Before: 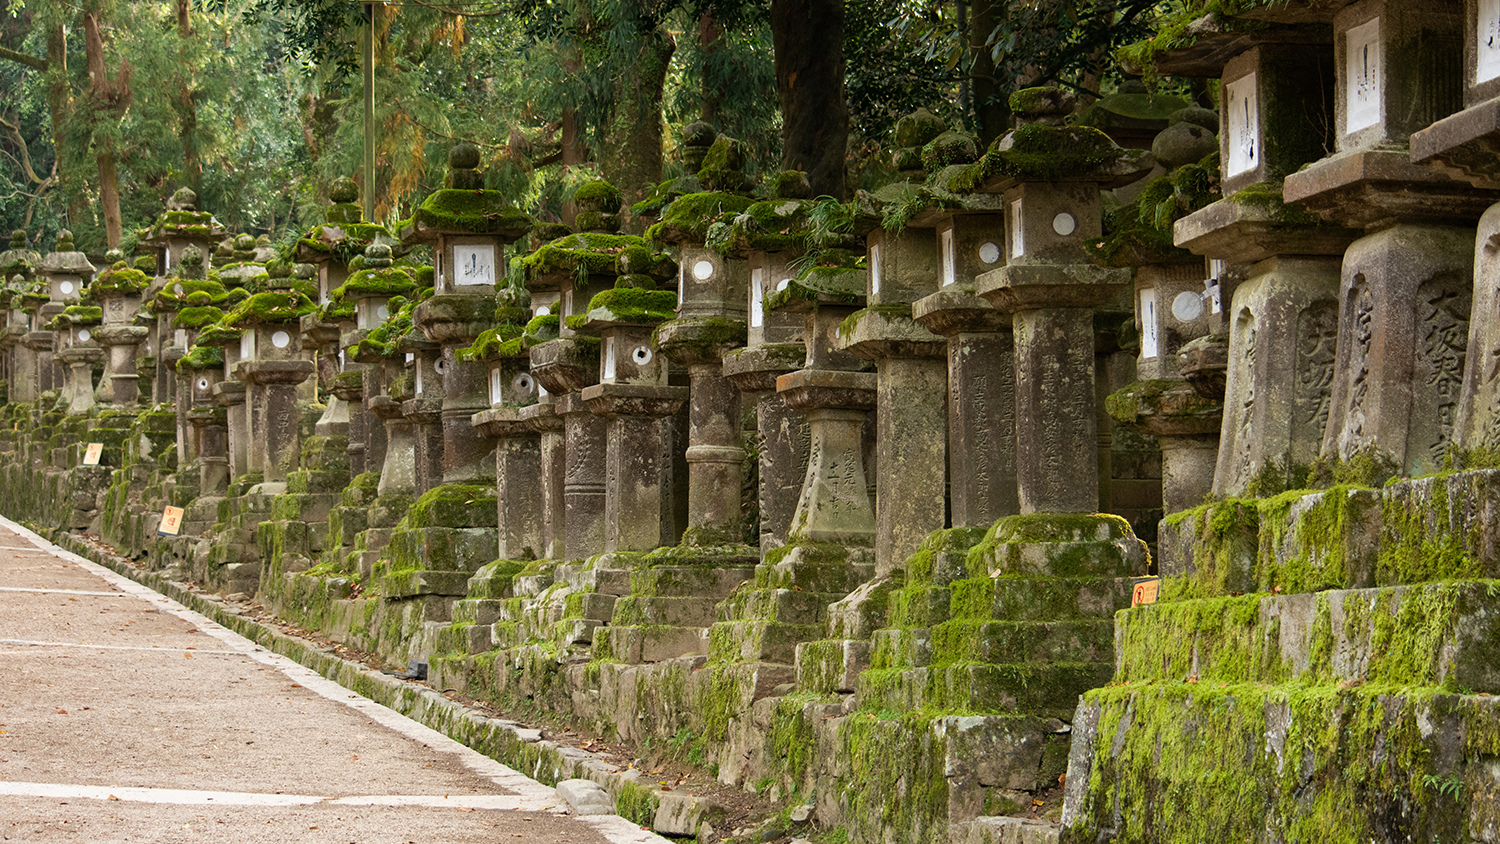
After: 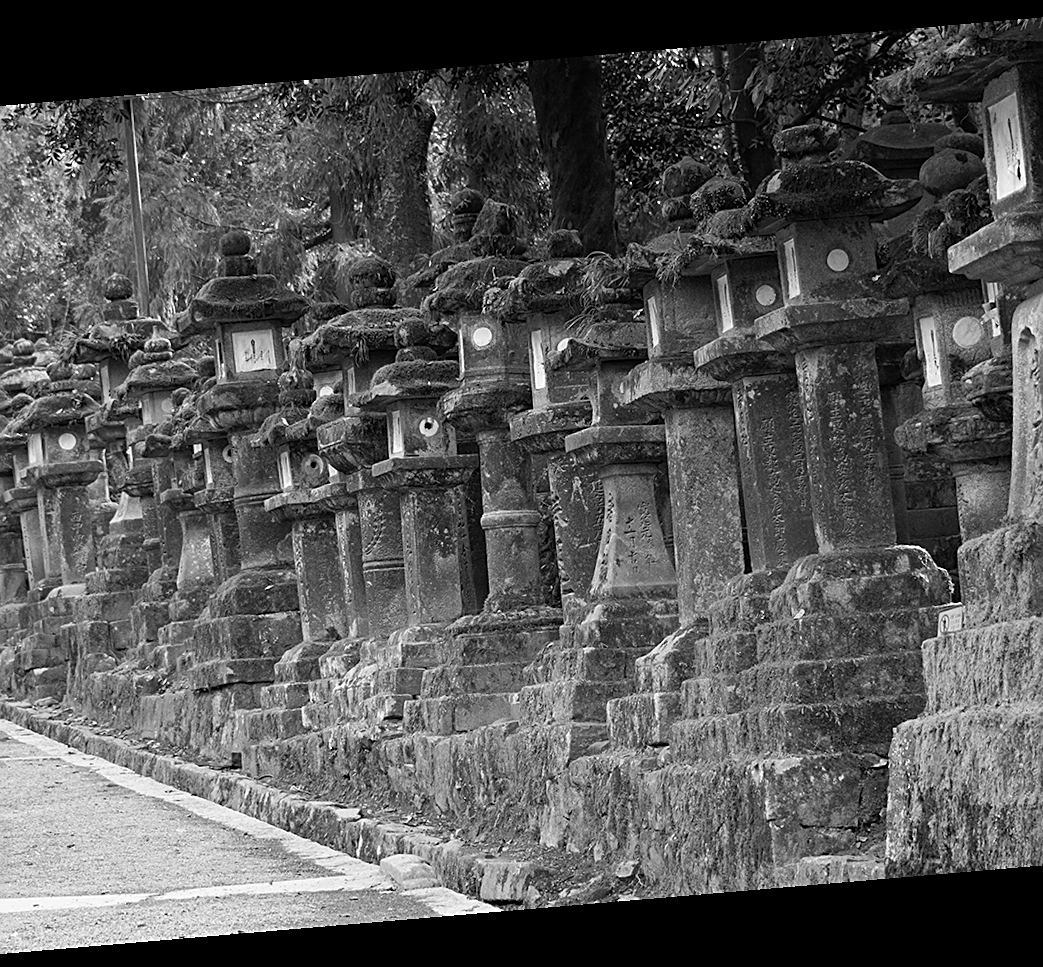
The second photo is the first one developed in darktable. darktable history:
crop: left 15.419%, right 17.914%
tone equalizer: on, module defaults
rotate and perspective: rotation -4.86°, automatic cropping off
monochrome: on, module defaults
sharpen: on, module defaults
